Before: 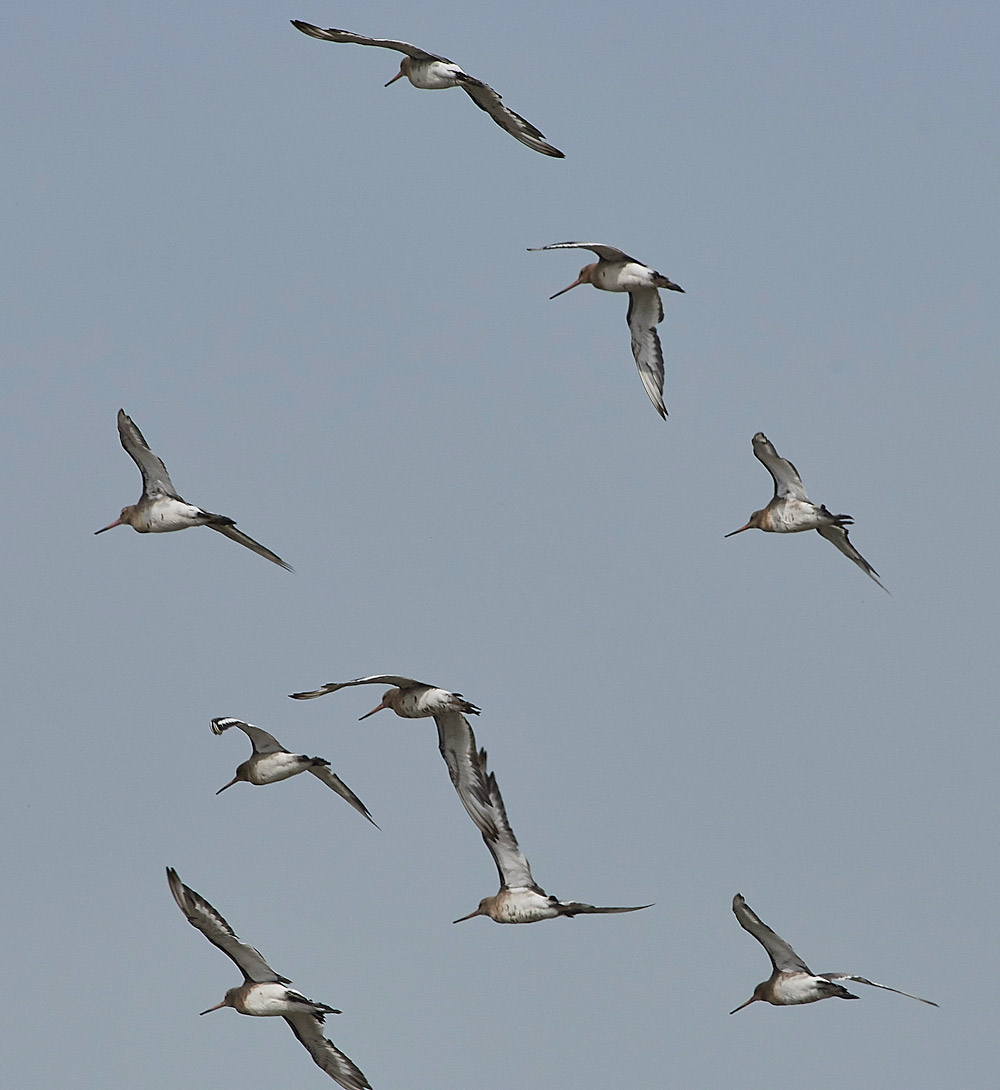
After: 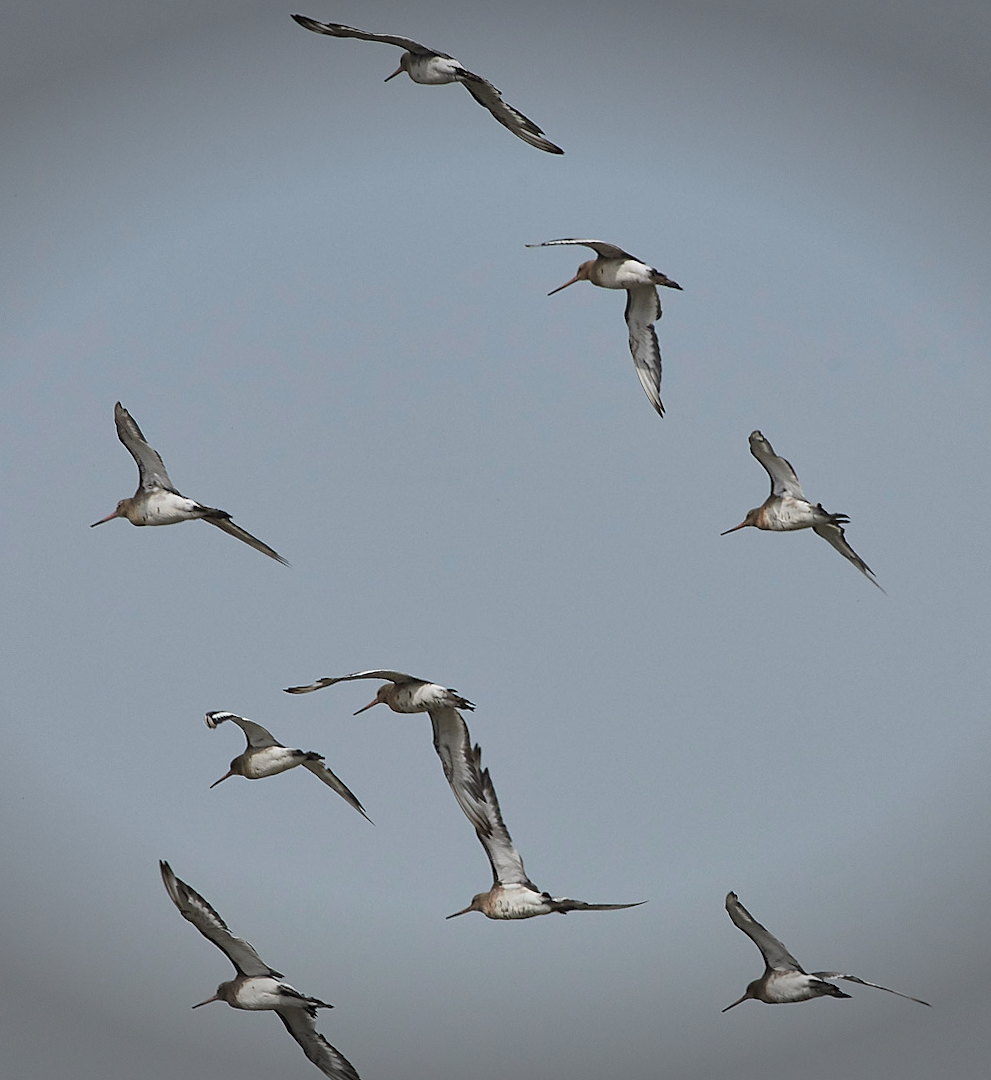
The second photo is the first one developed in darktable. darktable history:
crop and rotate: angle -0.474°
vignetting: fall-off start 100.35%, width/height ratio 1.321
